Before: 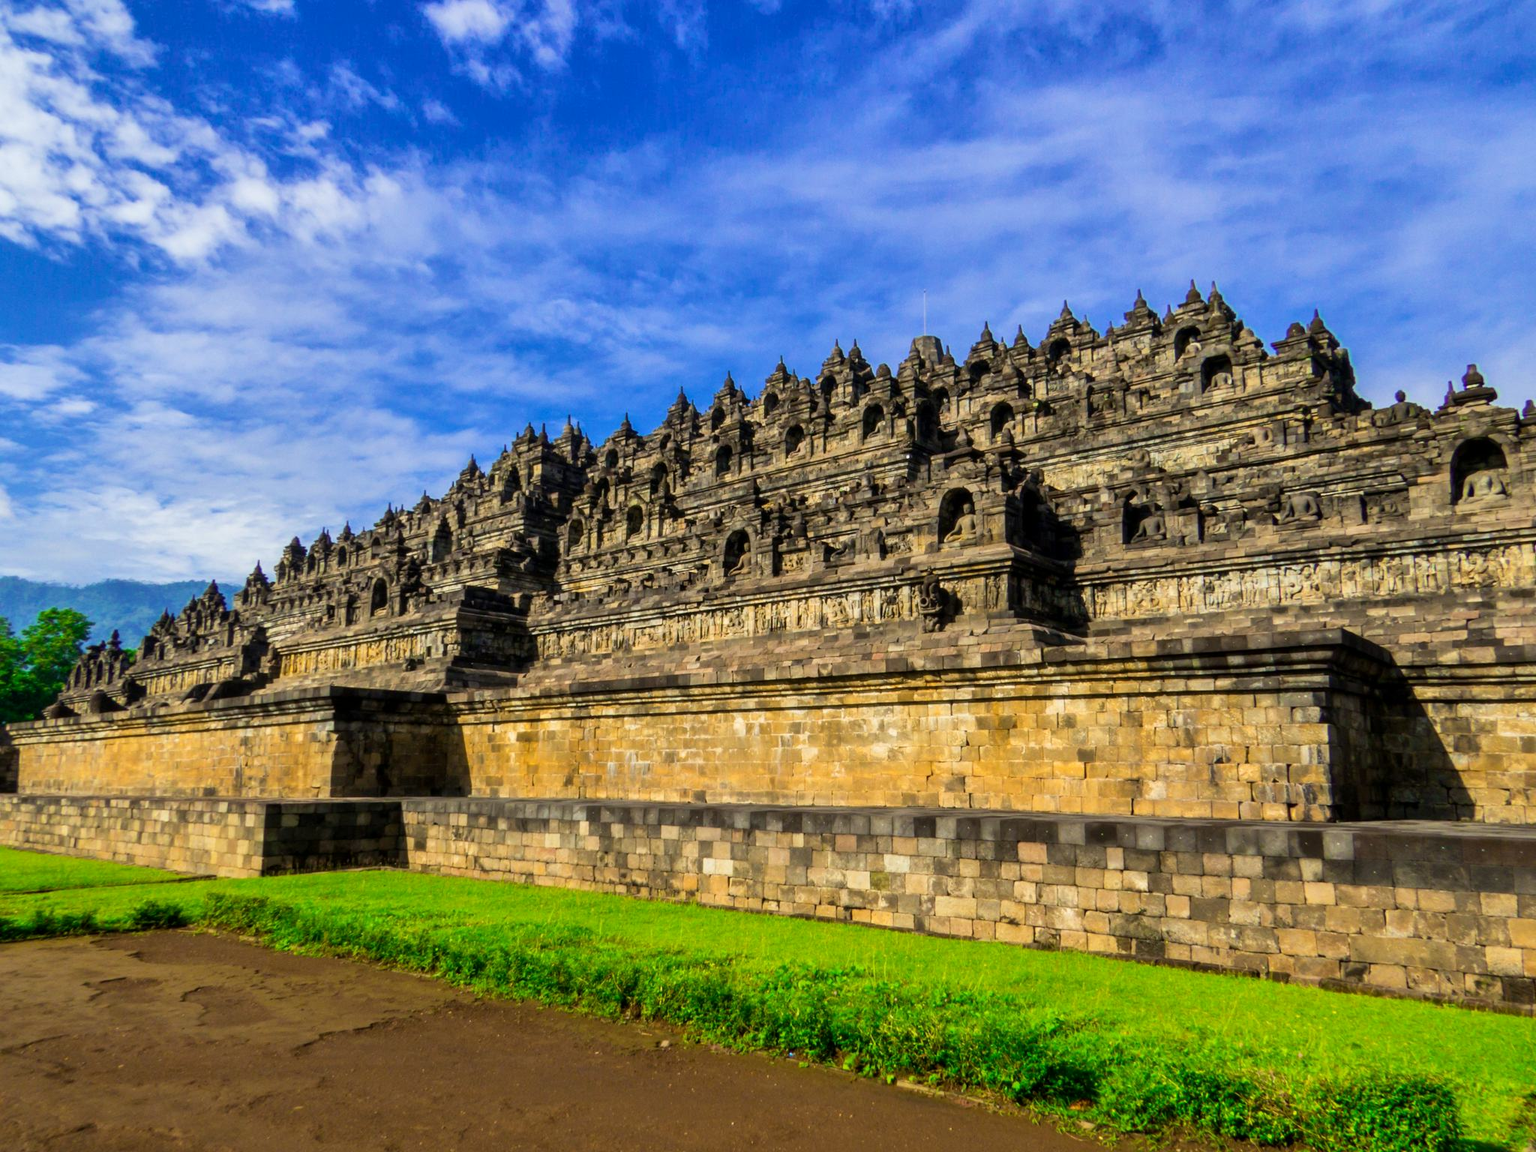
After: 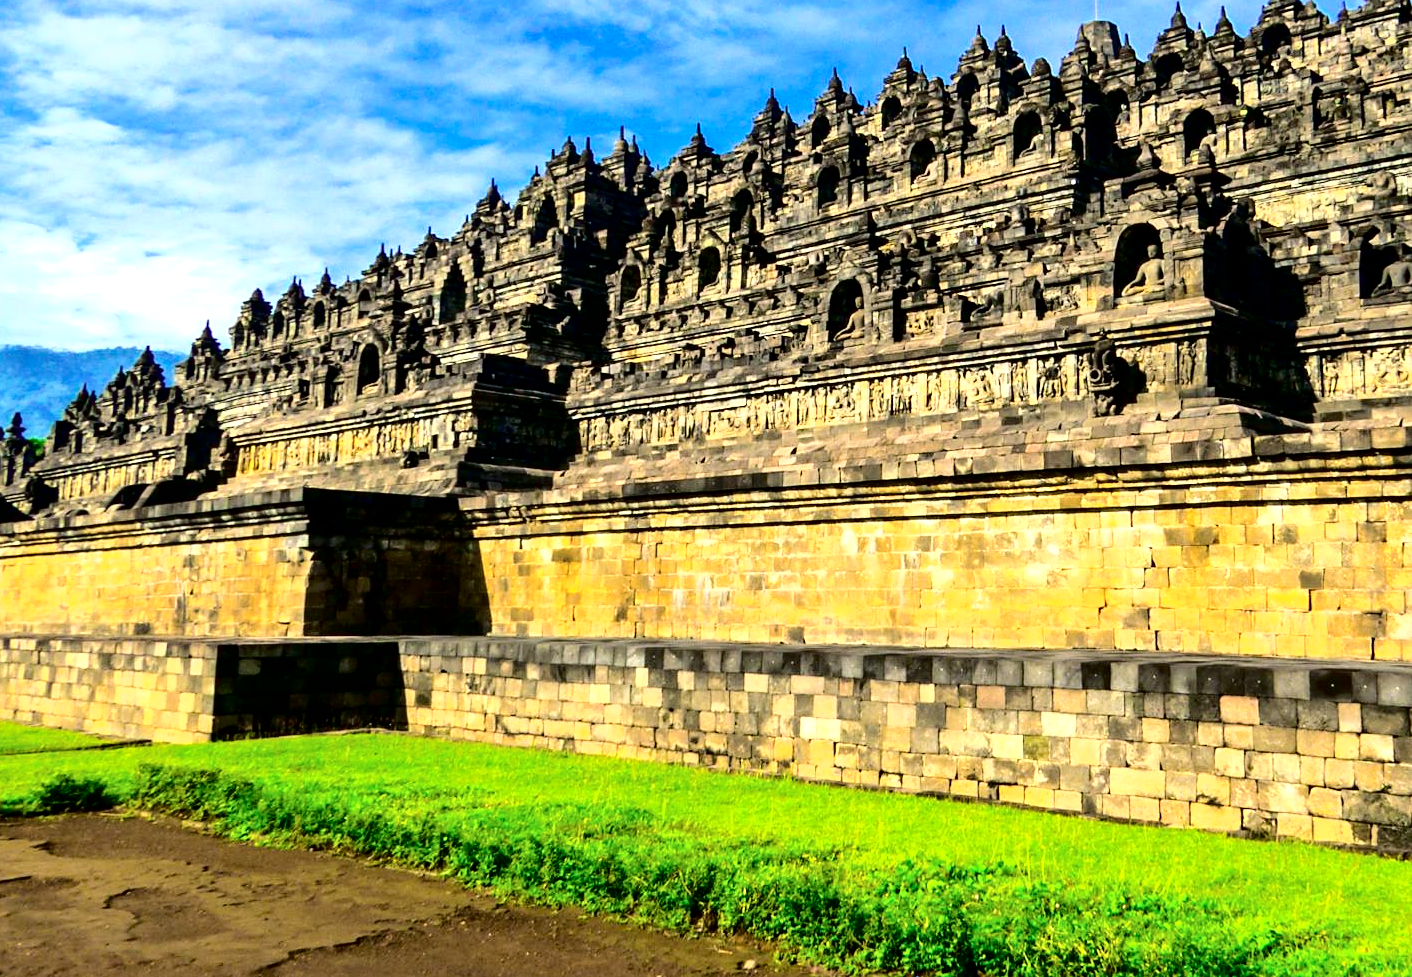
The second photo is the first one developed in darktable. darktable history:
tone curve: curves: ch0 [(0, 0) (0.003, 0) (0.011, 0.001) (0.025, 0.001) (0.044, 0.003) (0.069, 0.009) (0.1, 0.018) (0.136, 0.032) (0.177, 0.074) (0.224, 0.13) (0.277, 0.218) (0.335, 0.321) (0.399, 0.425) (0.468, 0.523) (0.543, 0.617) (0.623, 0.708) (0.709, 0.789) (0.801, 0.873) (0.898, 0.967) (1, 1)], color space Lab, independent channels, preserve colors none
crop: left 6.726%, top 27.844%, right 24.29%, bottom 8.485%
sharpen: radius 1.521, amount 0.361, threshold 1.413
tone equalizer: -8 EV -0.771 EV, -7 EV -0.714 EV, -6 EV -0.632 EV, -5 EV -0.386 EV, -3 EV 0.371 EV, -2 EV 0.6 EV, -1 EV 0.676 EV, +0 EV 0.77 EV, smoothing diameter 24.99%, edges refinement/feathering 12.47, preserve details guided filter
exposure: compensate exposure bias true, compensate highlight preservation false
color balance rgb: shadows lift › chroma 1.033%, shadows lift › hue 30.82°, power › luminance -7.652%, power › chroma 1.089%, power › hue 216.29°, highlights gain › chroma 0.192%, highlights gain › hue 330.46°, perceptual saturation grading › global saturation 0.365%, global vibrance 20%
haze removal: compatibility mode true, adaptive false
